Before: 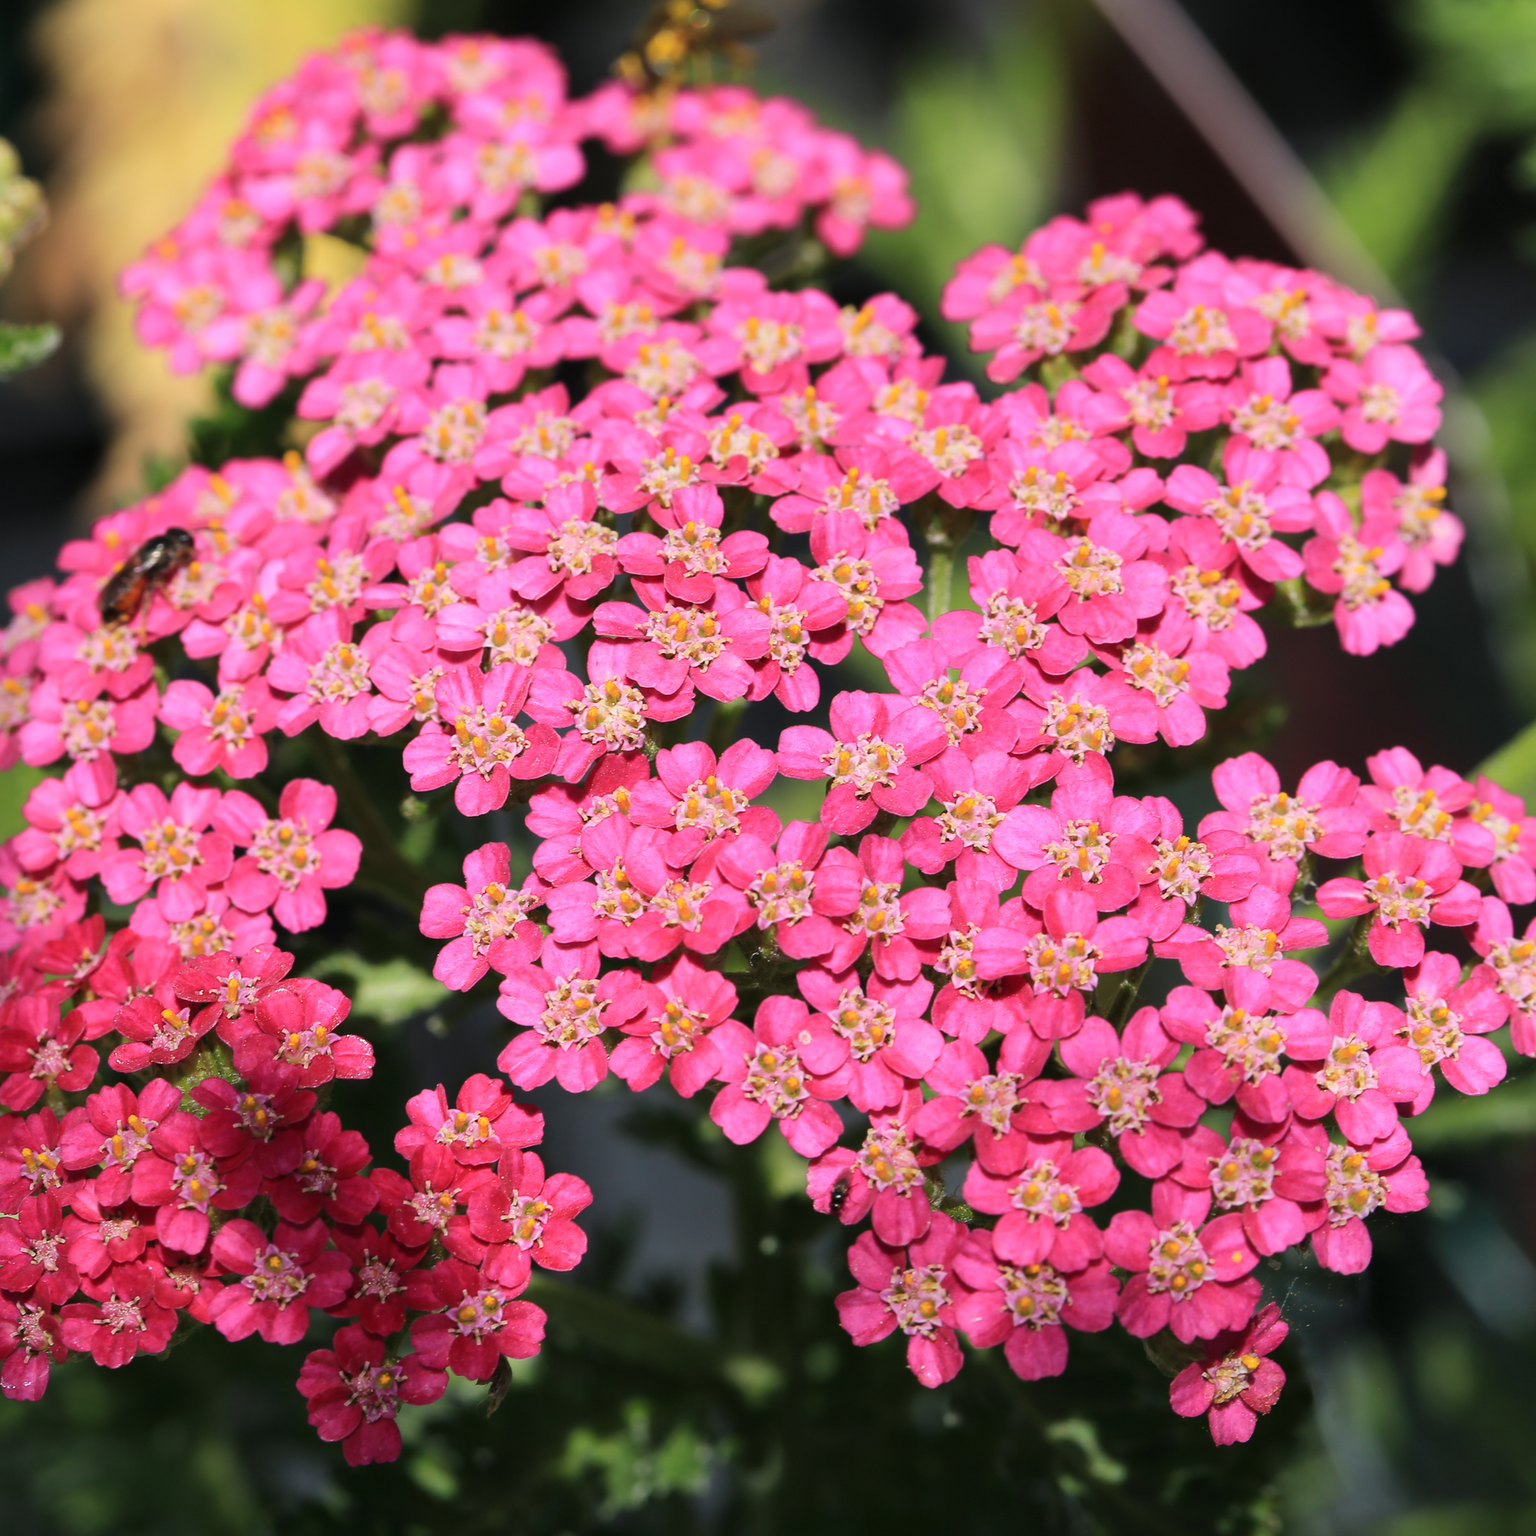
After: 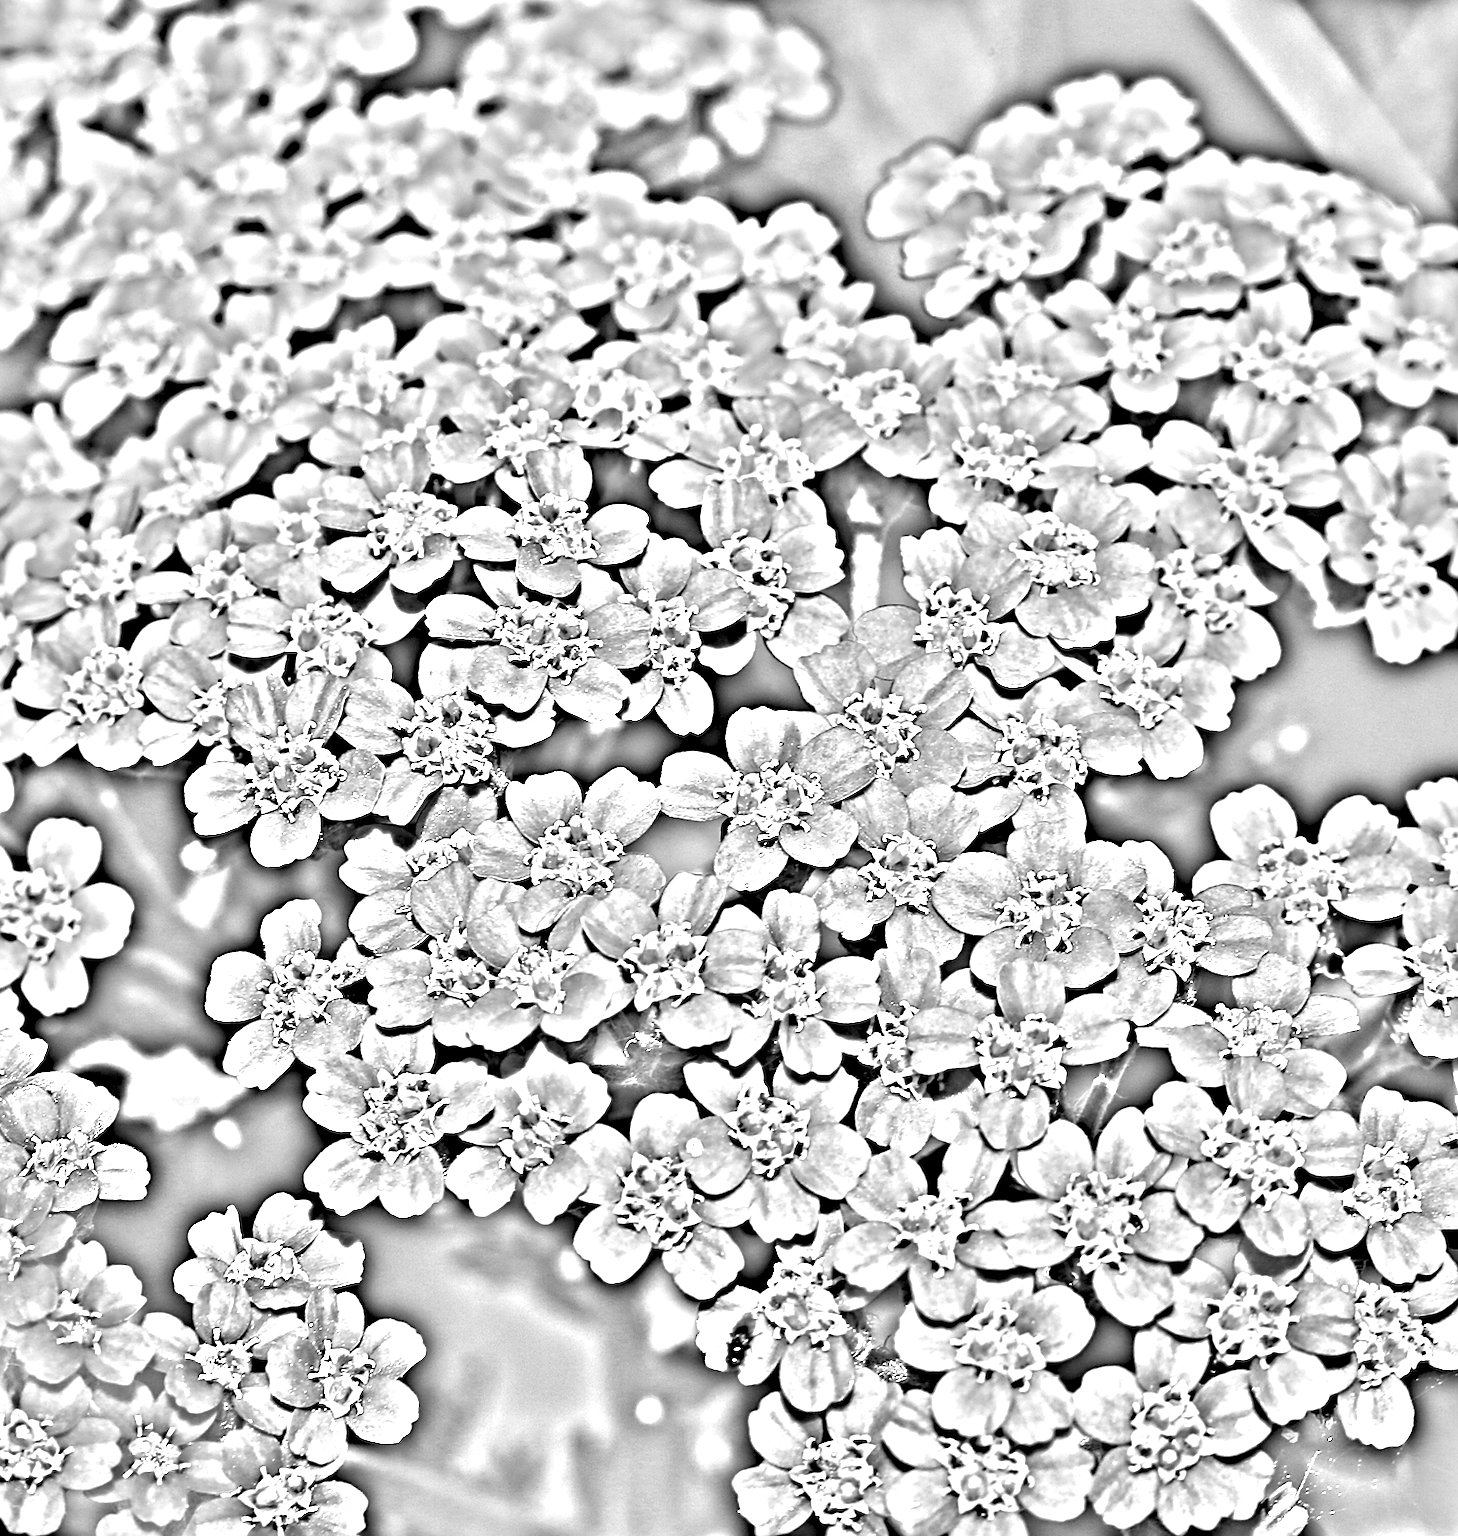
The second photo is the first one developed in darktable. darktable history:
highpass: on, module defaults
local contrast: mode bilateral grid, contrast 20, coarseness 50, detail 148%, midtone range 0.2
sharpen: on, module defaults
exposure: exposure 0.496 EV, compensate highlight preservation false
crop: left 16.768%, top 8.653%, right 8.362%, bottom 12.485%
contrast brightness saturation: brightness 0.18, saturation -0.5
levels: levels [0.012, 0.367, 0.697]
